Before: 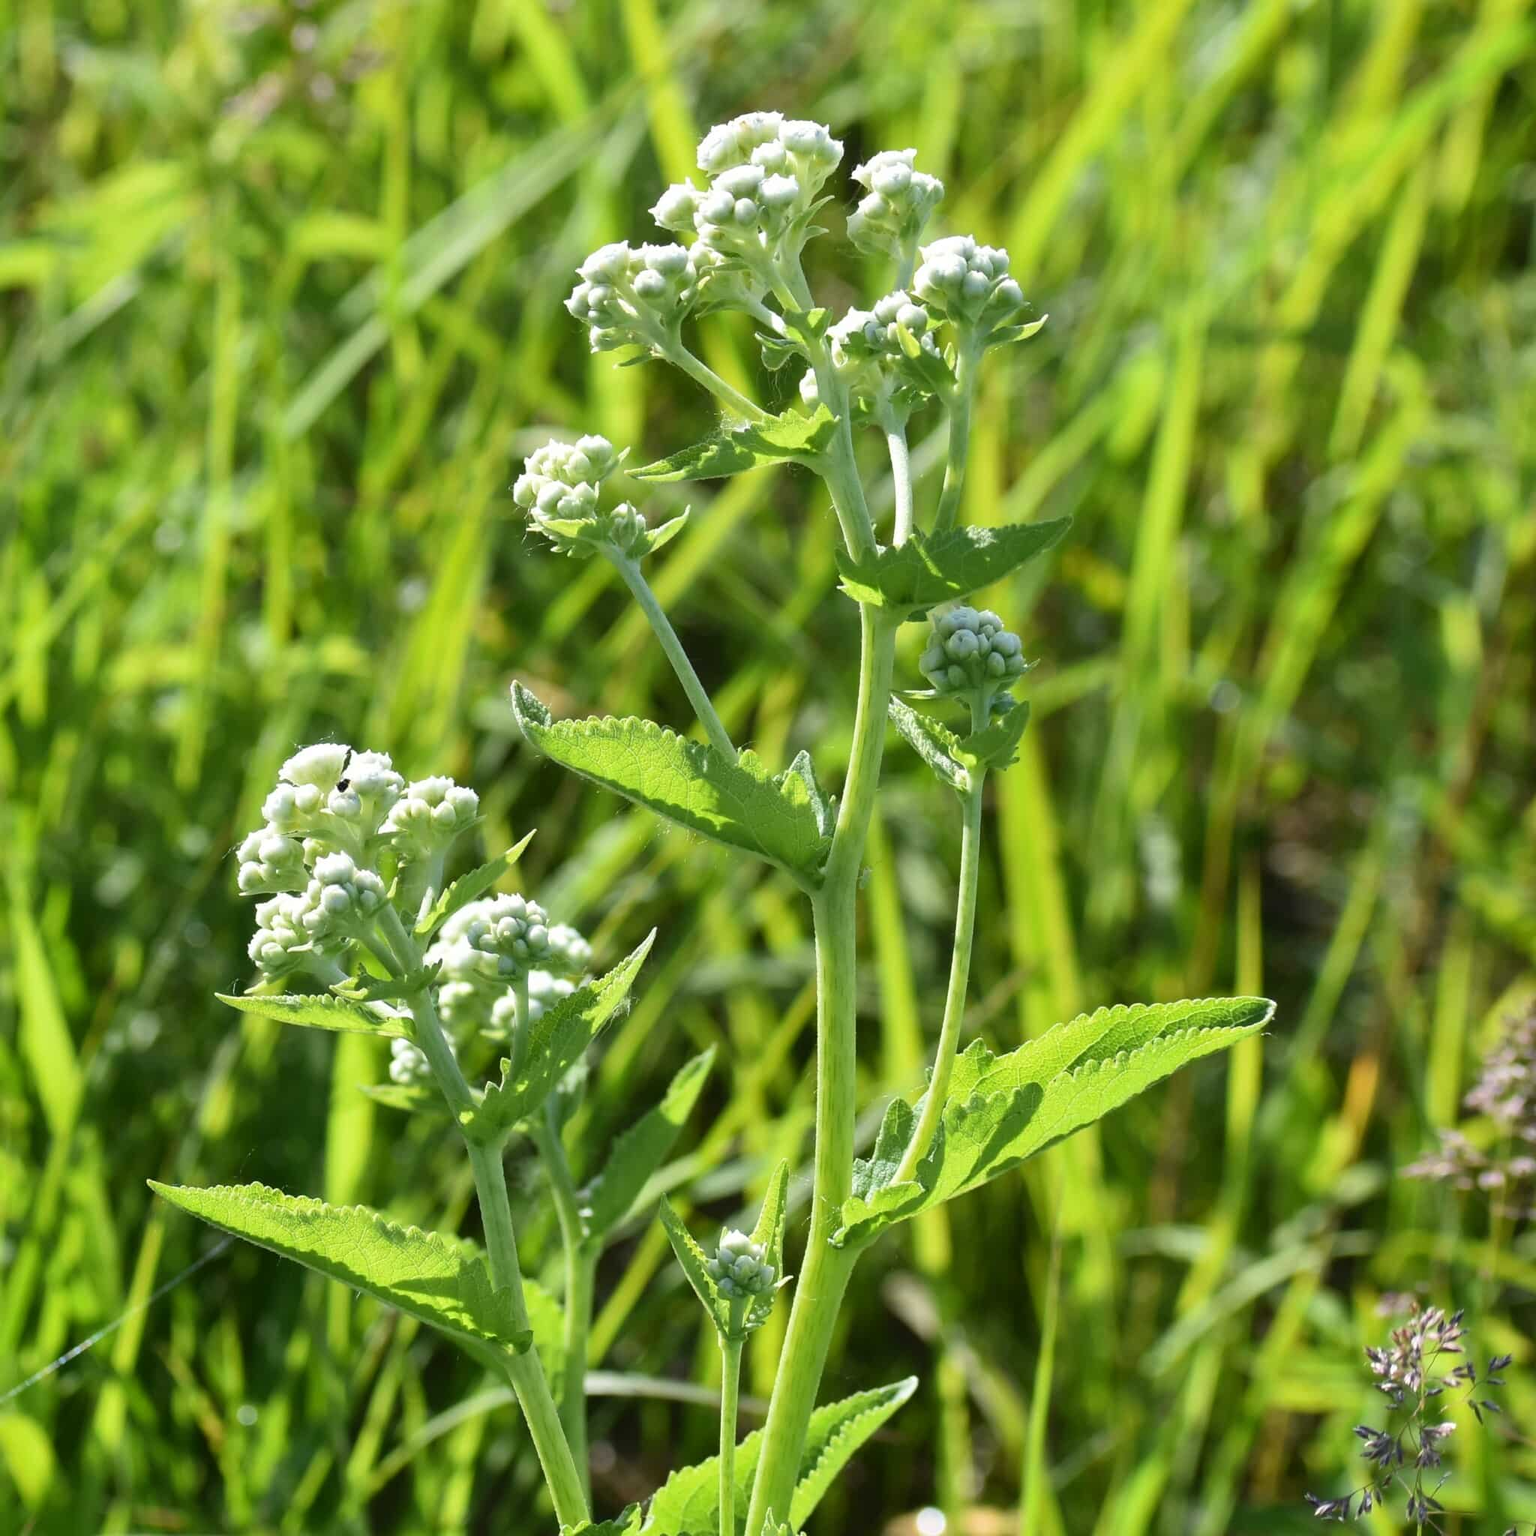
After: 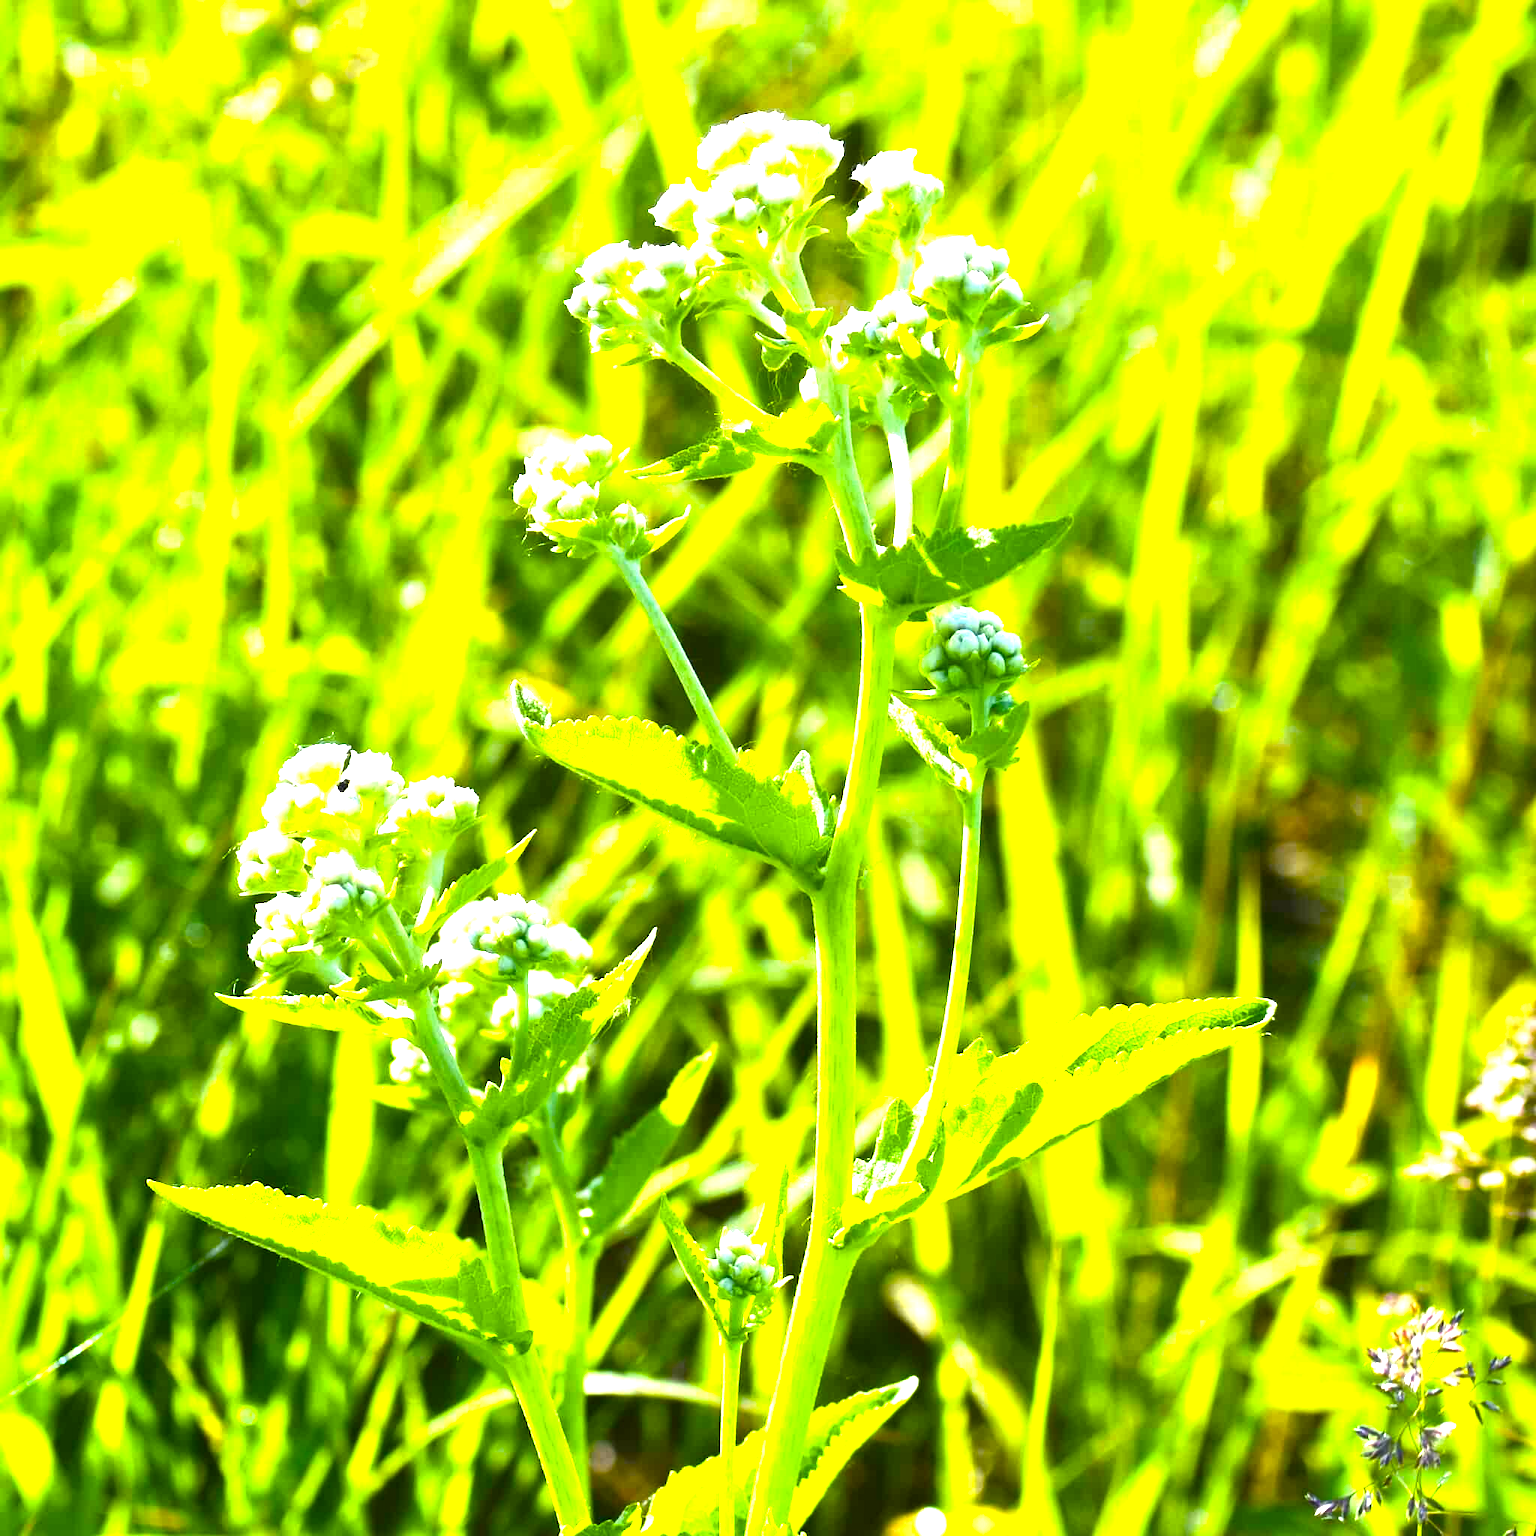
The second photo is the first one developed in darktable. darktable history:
color balance rgb: linear chroma grading › global chroma 9%, perceptual saturation grading › global saturation 36%, perceptual saturation grading › shadows 35%, perceptual brilliance grading › global brilliance 21.21%, perceptual brilliance grading › shadows -35%, global vibrance 21.21%
exposure: black level correction 0, exposure 1.1 EV, compensate highlight preservation false
tone equalizer: on, module defaults
